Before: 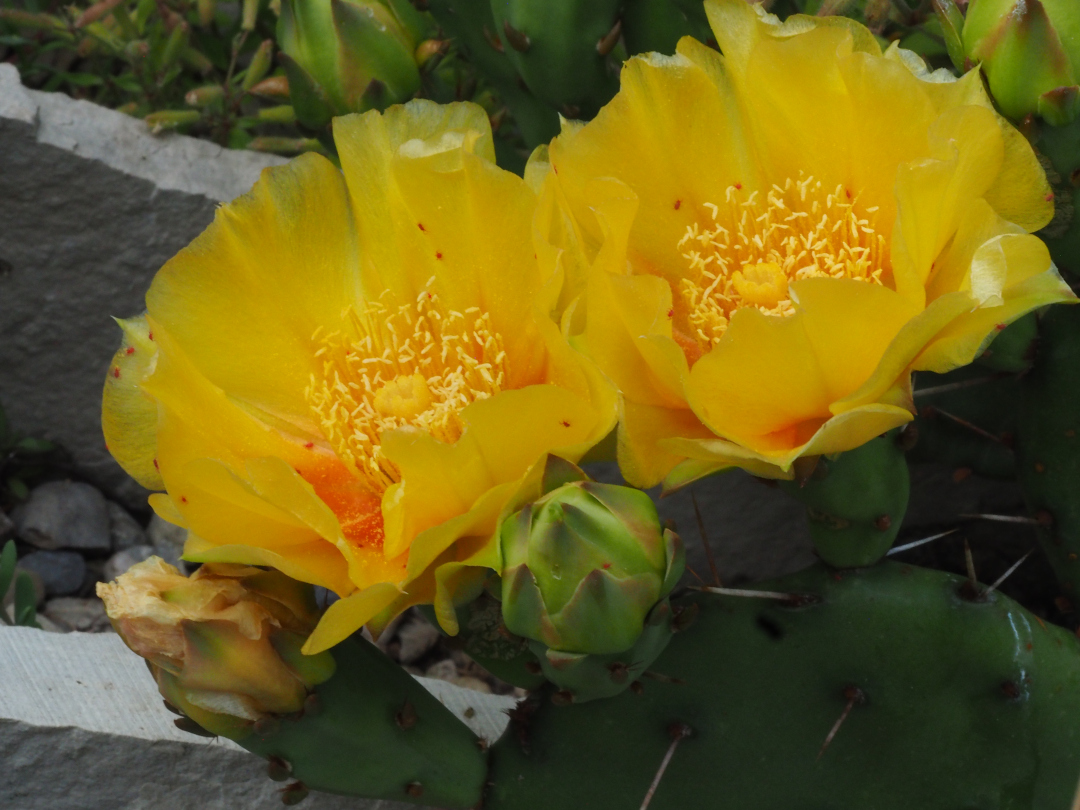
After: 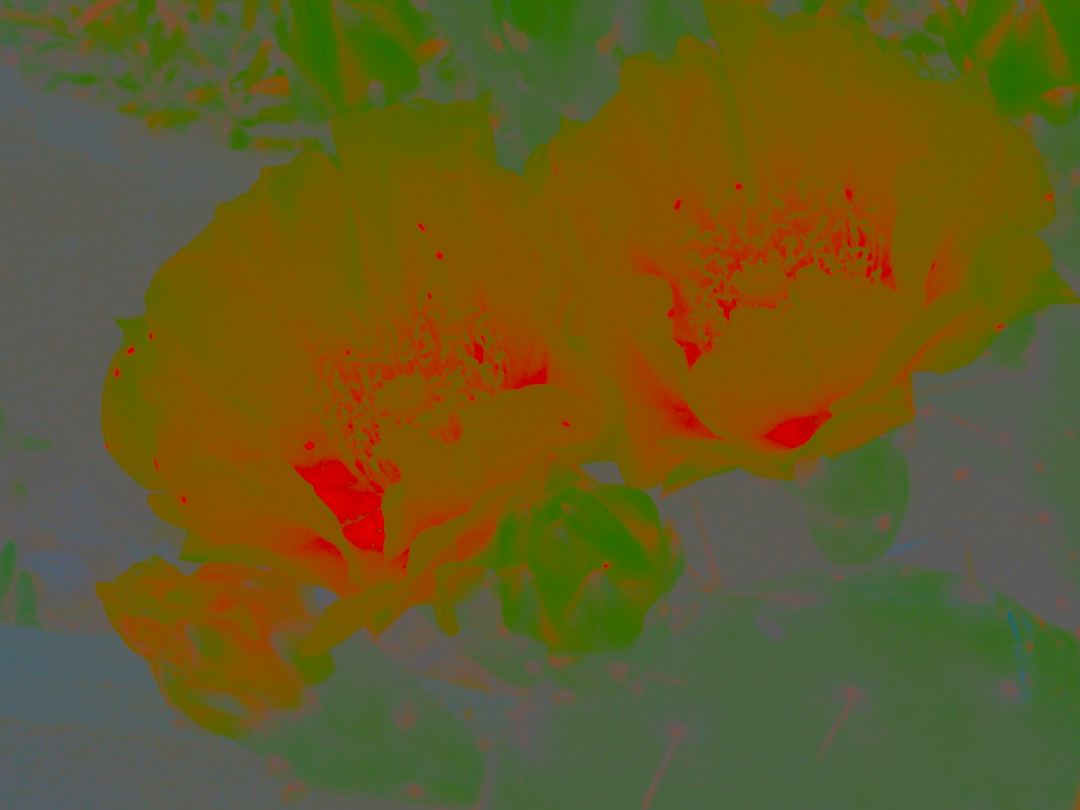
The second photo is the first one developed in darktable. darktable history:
contrast brightness saturation: contrast -0.985, brightness -0.169, saturation 0.77
